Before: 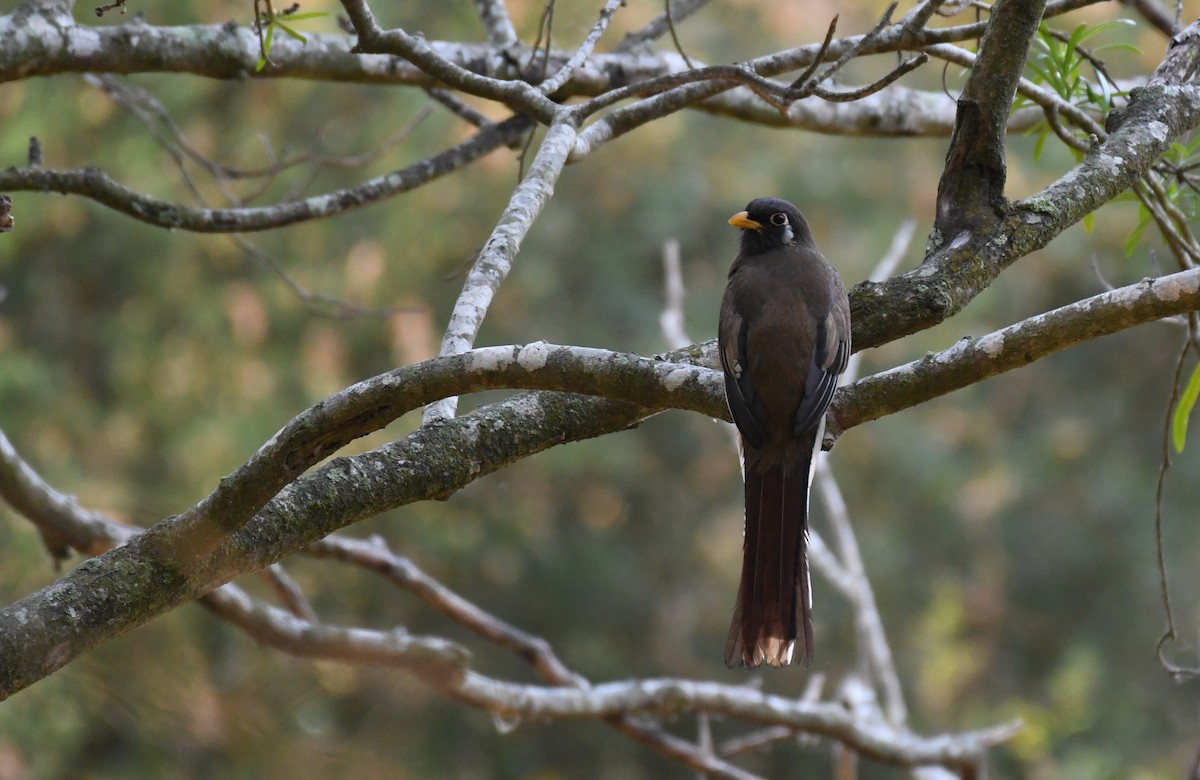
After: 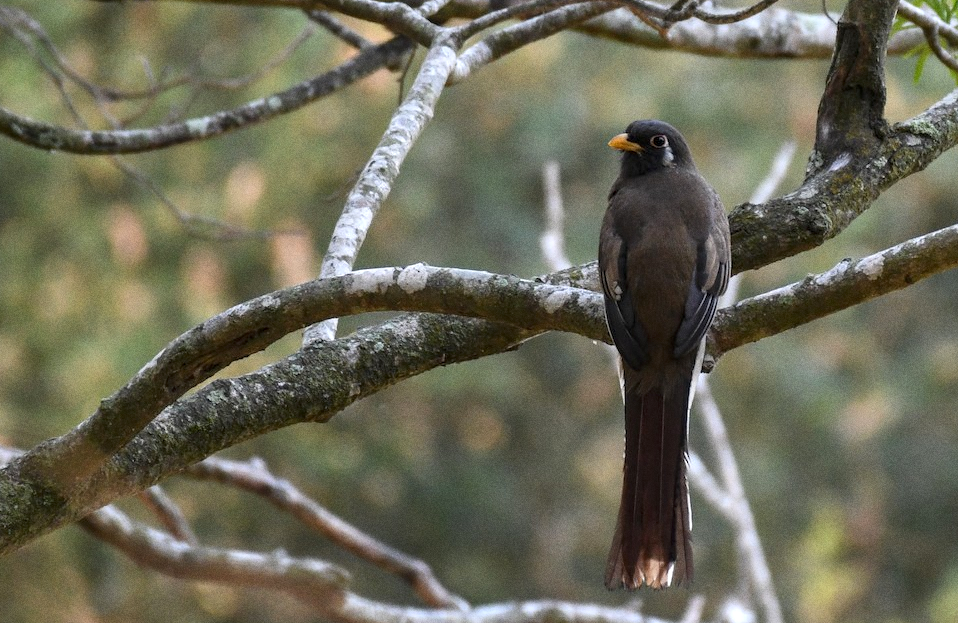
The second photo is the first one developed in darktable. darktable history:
exposure: exposure 0.29 EV, compensate highlight preservation false
grain: coarseness 0.09 ISO
local contrast: on, module defaults
crop and rotate: left 10.071%, top 10.071%, right 10.02%, bottom 10.02%
